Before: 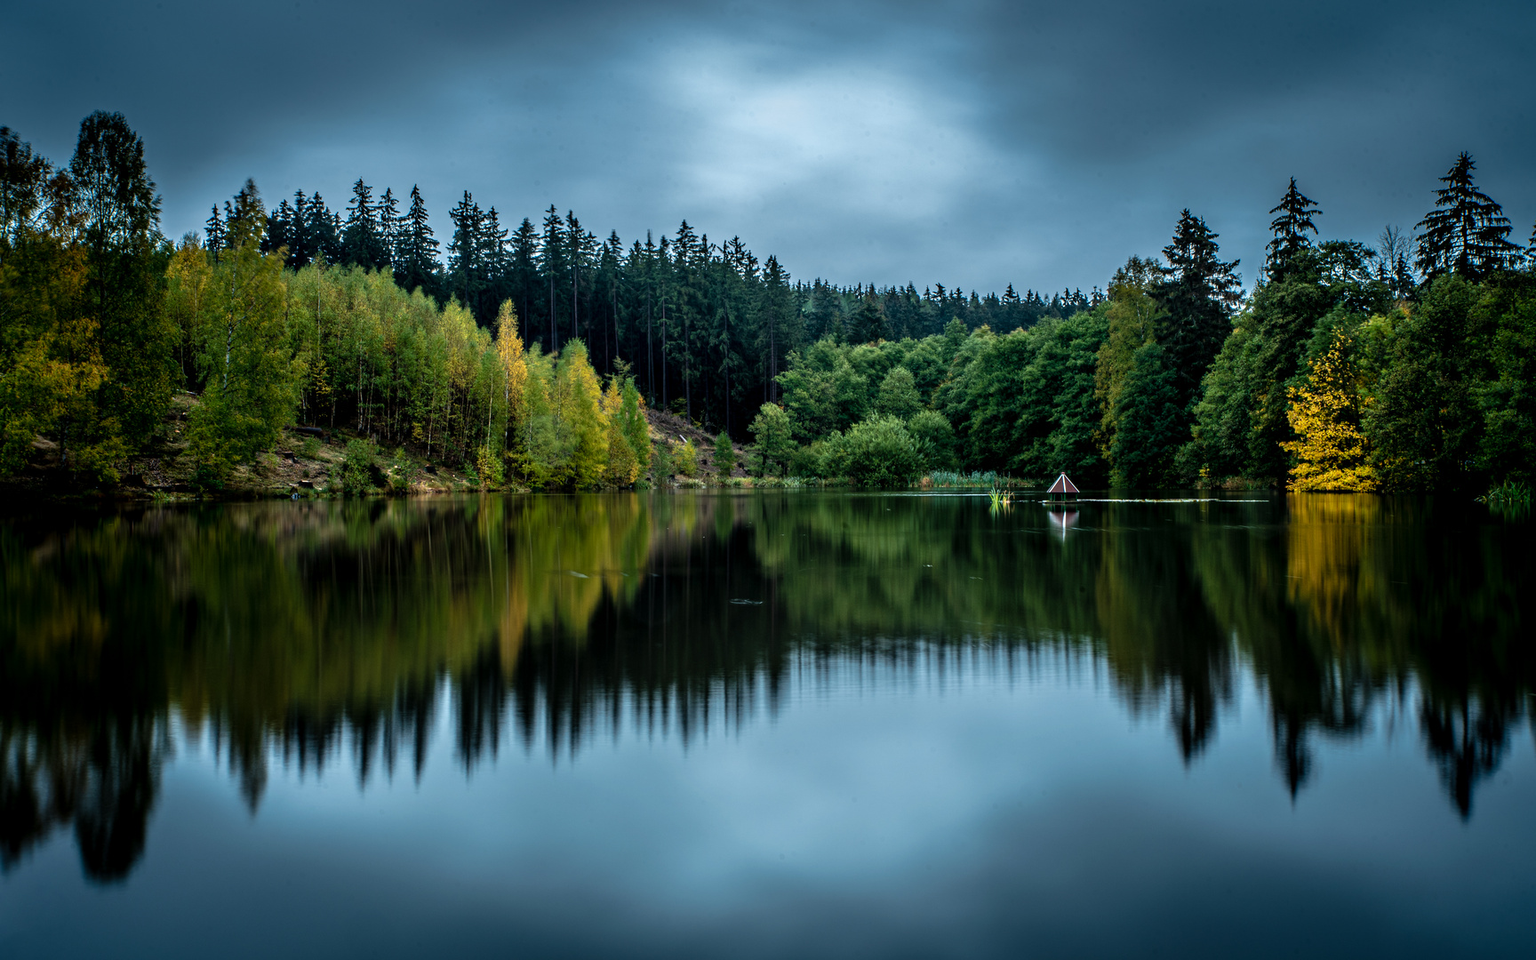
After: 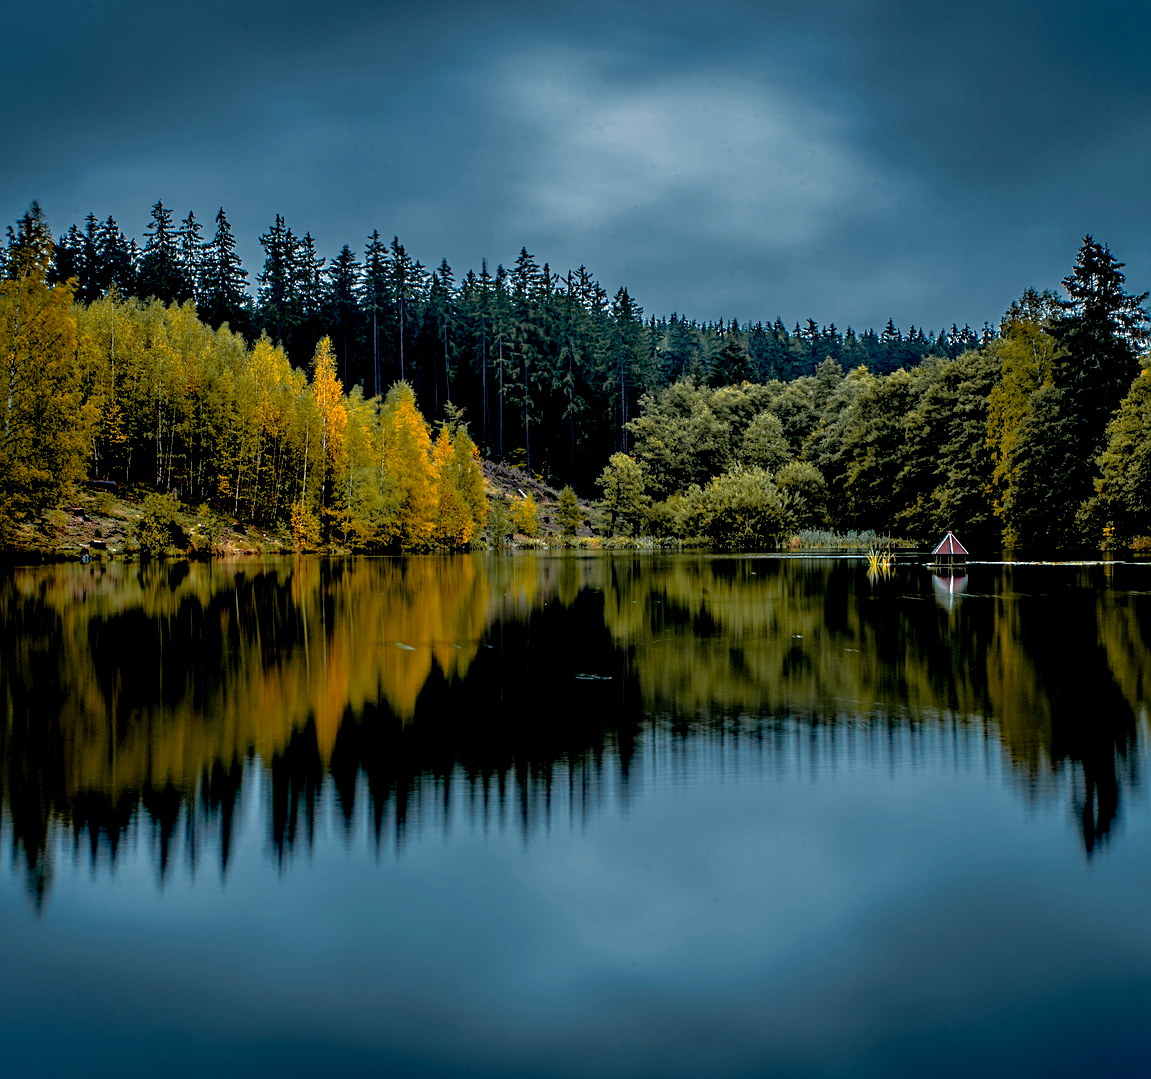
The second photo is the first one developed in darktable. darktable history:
sharpen: on, module defaults
shadows and highlights: on, module defaults
color zones: curves: ch0 [(0, 0.499) (0.143, 0.5) (0.286, 0.5) (0.429, 0.476) (0.571, 0.284) (0.714, 0.243) (0.857, 0.449) (1, 0.499)]; ch1 [(0, 0.532) (0.143, 0.645) (0.286, 0.696) (0.429, 0.211) (0.571, 0.504) (0.714, 0.493) (0.857, 0.495) (1, 0.532)]; ch2 [(0, 0.5) (0.143, 0.5) (0.286, 0.427) (0.429, 0.324) (0.571, 0.5) (0.714, 0.5) (0.857, 0.5) (1, 0.5)]
crop and rotate: left 14.292%, right 19.041%
exposure: black level correction 0.011, compensate highlight preservation false
